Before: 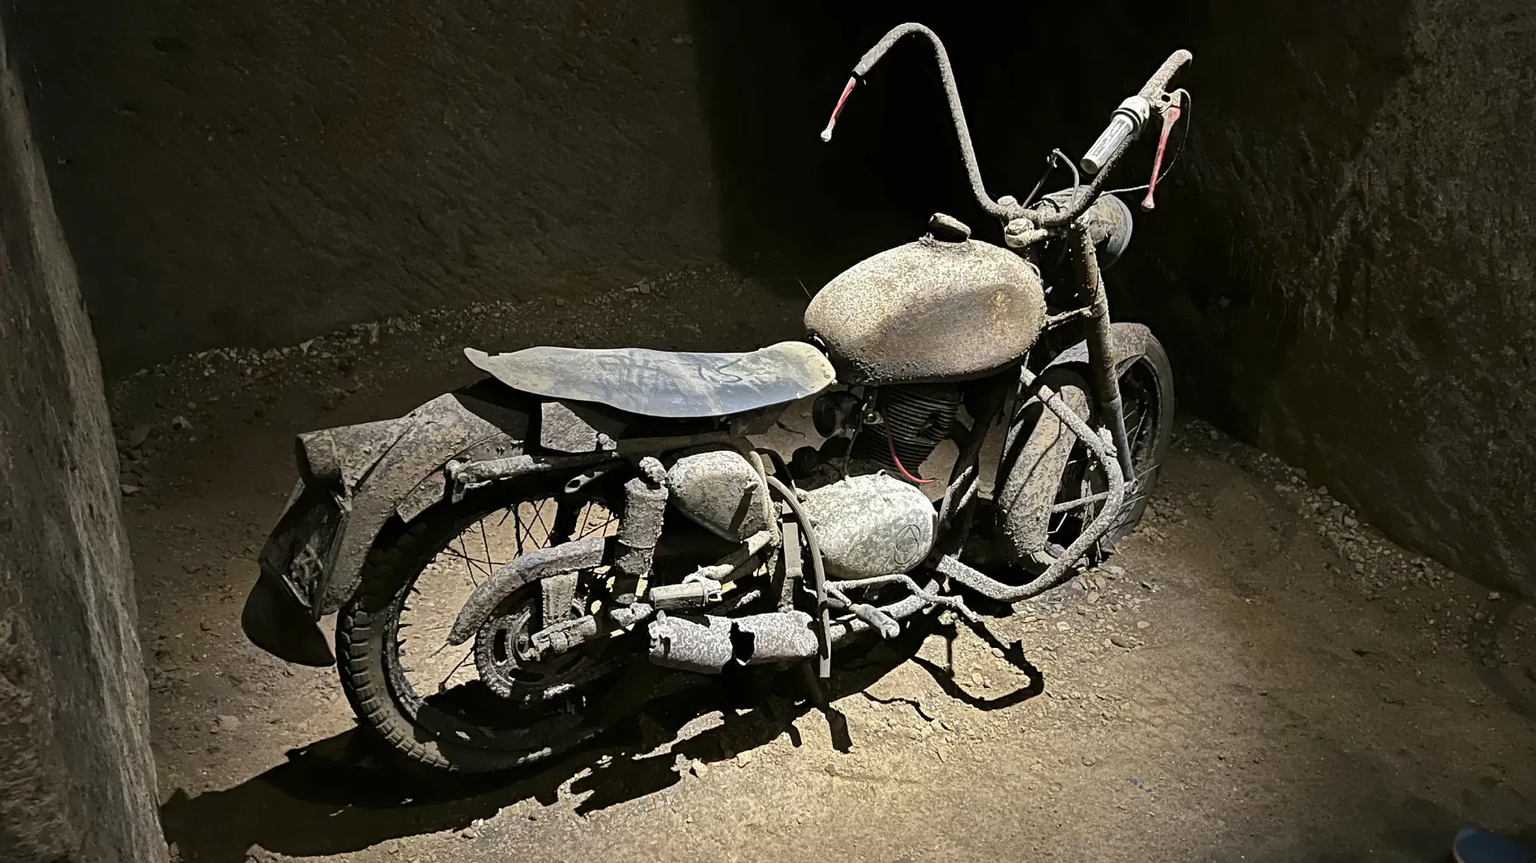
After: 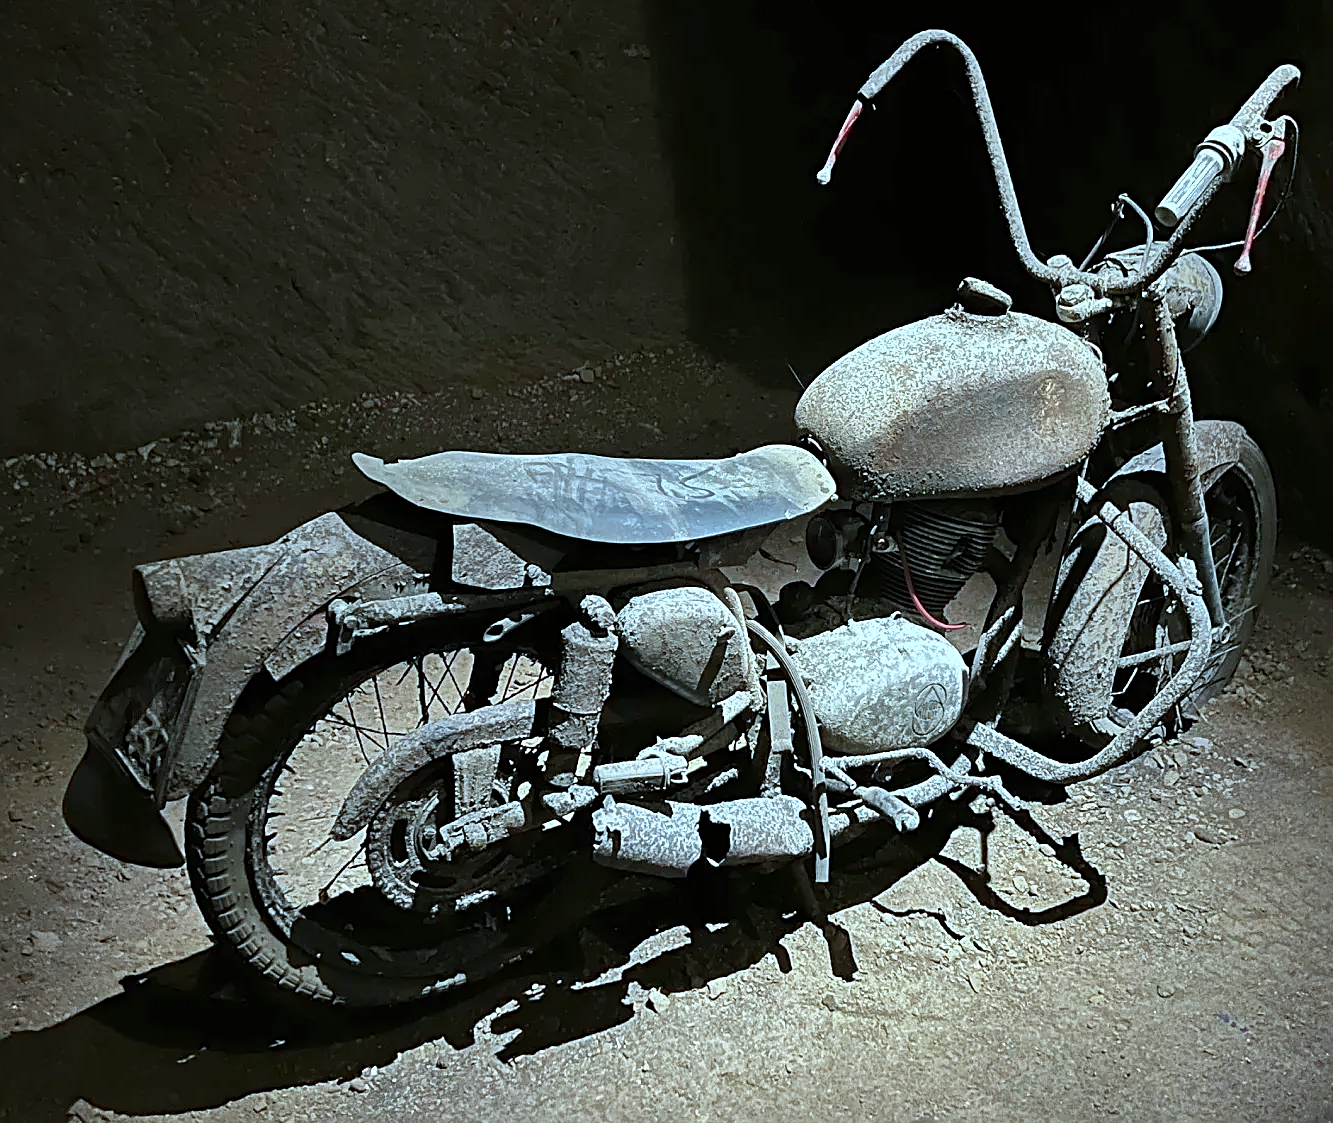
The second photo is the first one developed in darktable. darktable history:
color correction: highlights a* -10.53, highlights b* -19.62
sharpen: amount 0.484
crop and rotate: left 12.62%, right 20.706%
